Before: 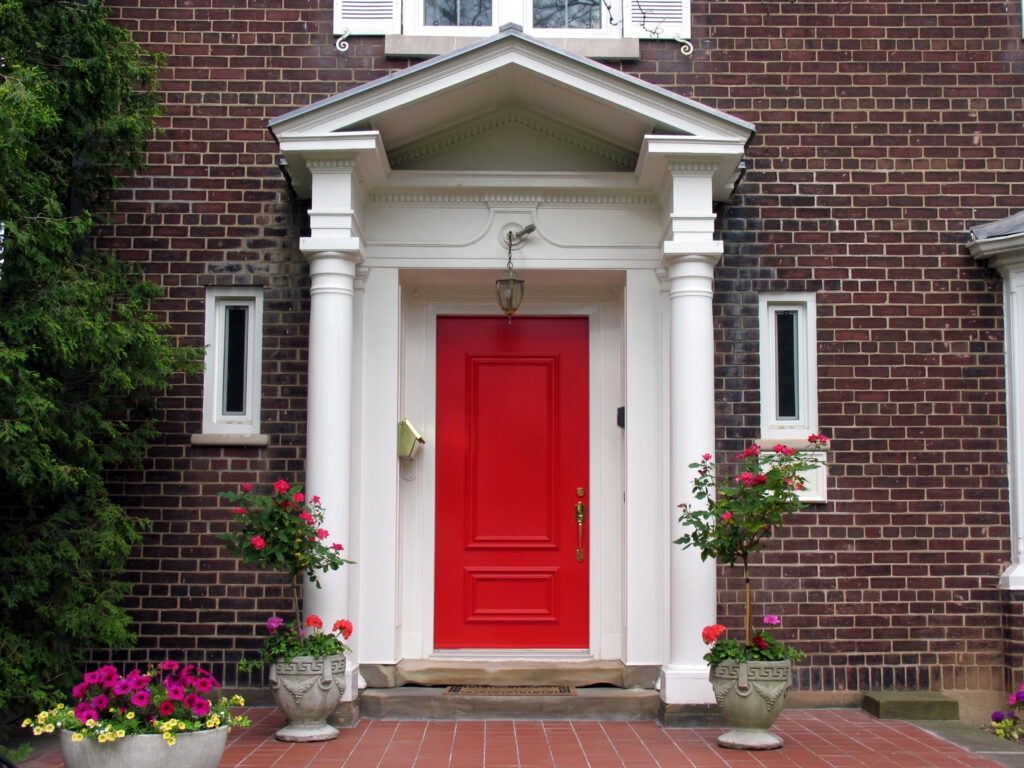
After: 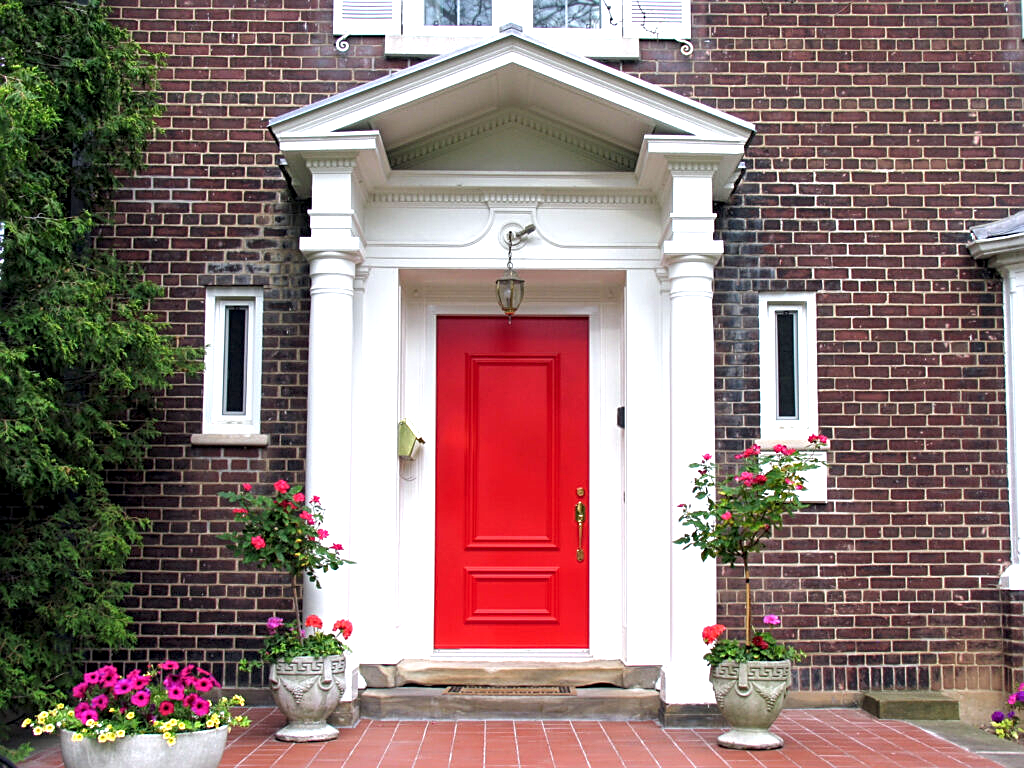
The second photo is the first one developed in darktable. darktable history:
local contrast: highlights 100%, shadows 100%, detail 131%, midtone range 0.2
sharpen: amount 0.478
white balance: red 0.974, blue 1.044
exposure: black level correction 0, exposure 0.9 EV, compensate highlight preservation false
